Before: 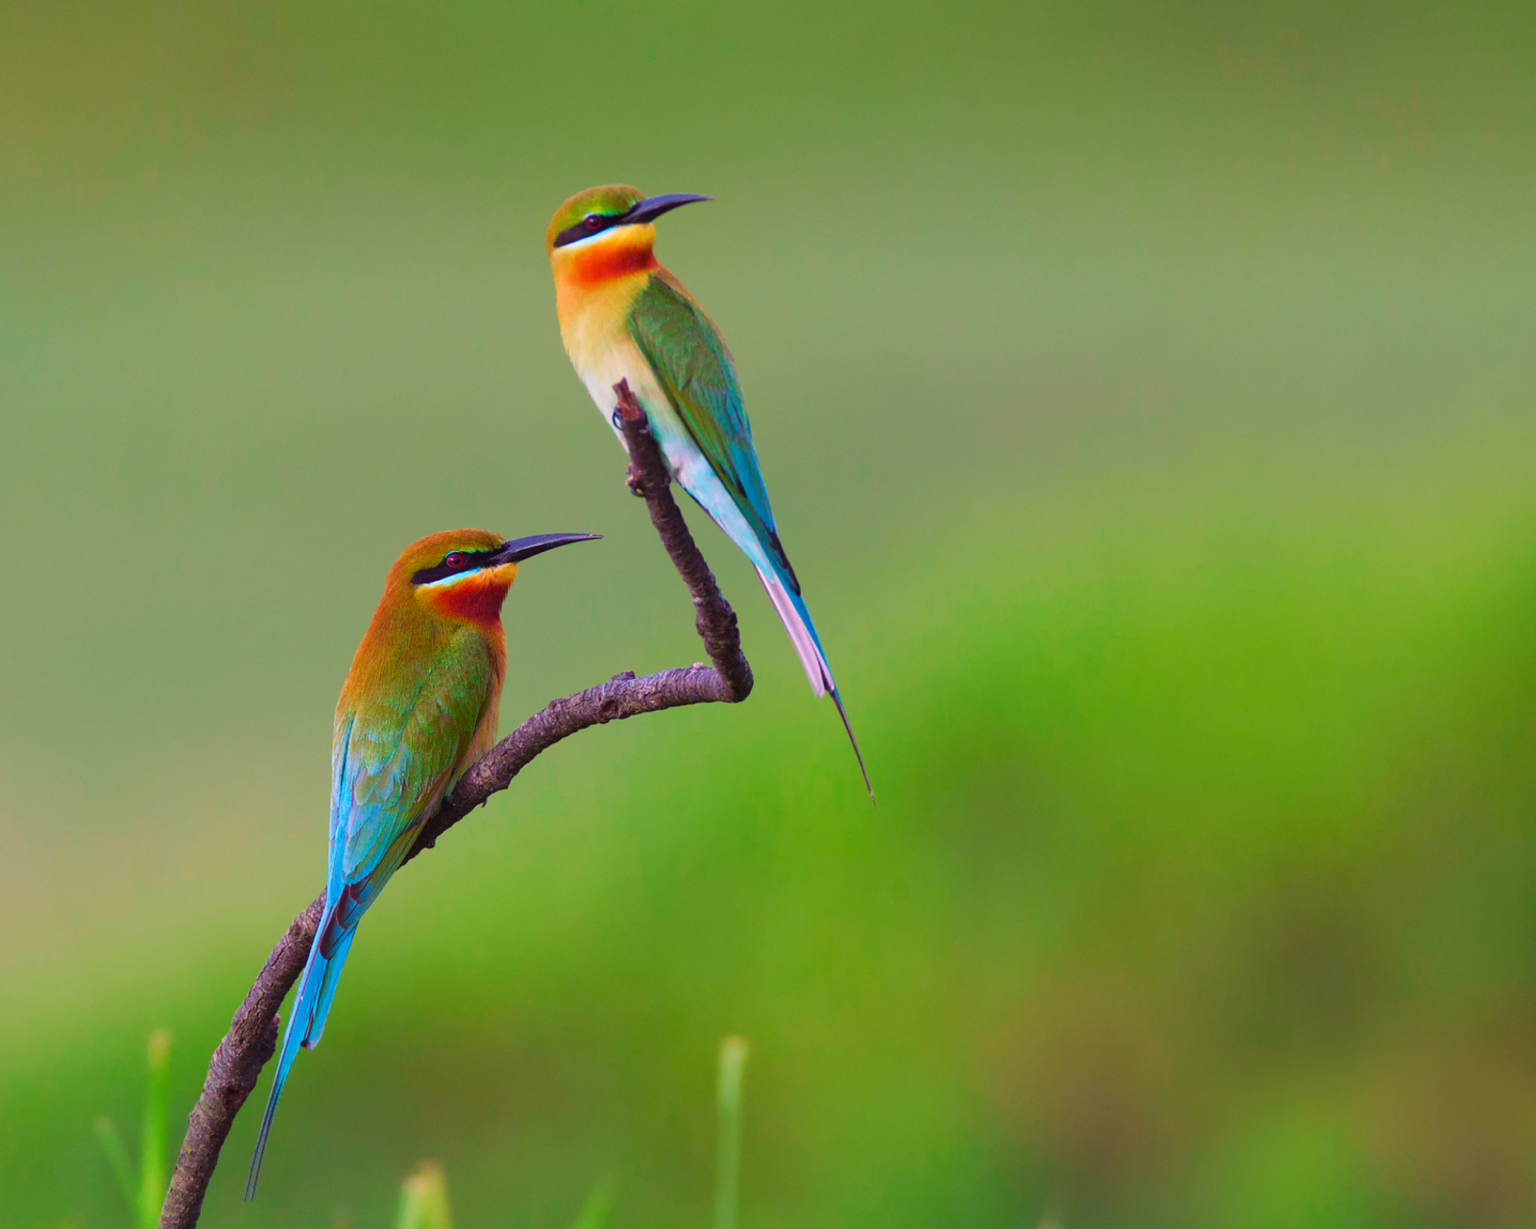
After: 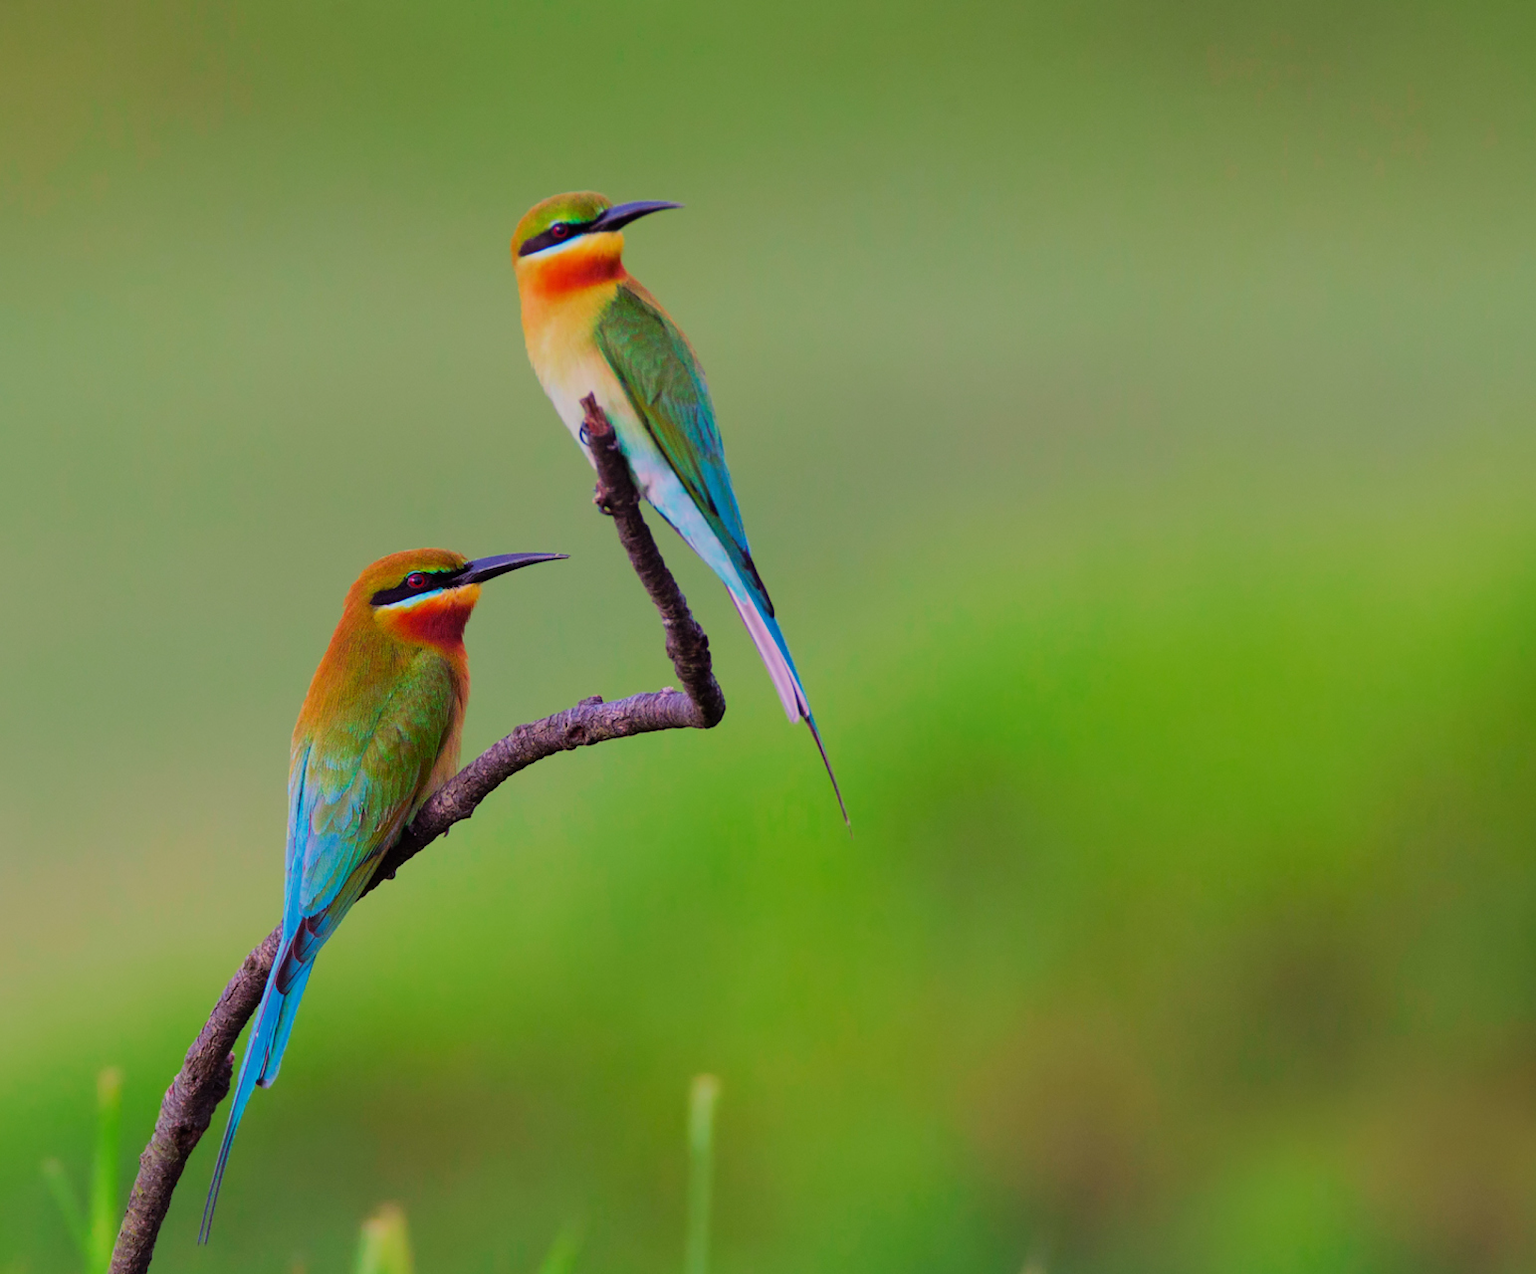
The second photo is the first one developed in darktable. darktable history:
filmic rgb: black relative exposure -8.52 EV, white relative exposure 5.54 EV, hardness 3.36, contrast 1.023, color science v6 (2022)
crop and rotate: left 3.524%
